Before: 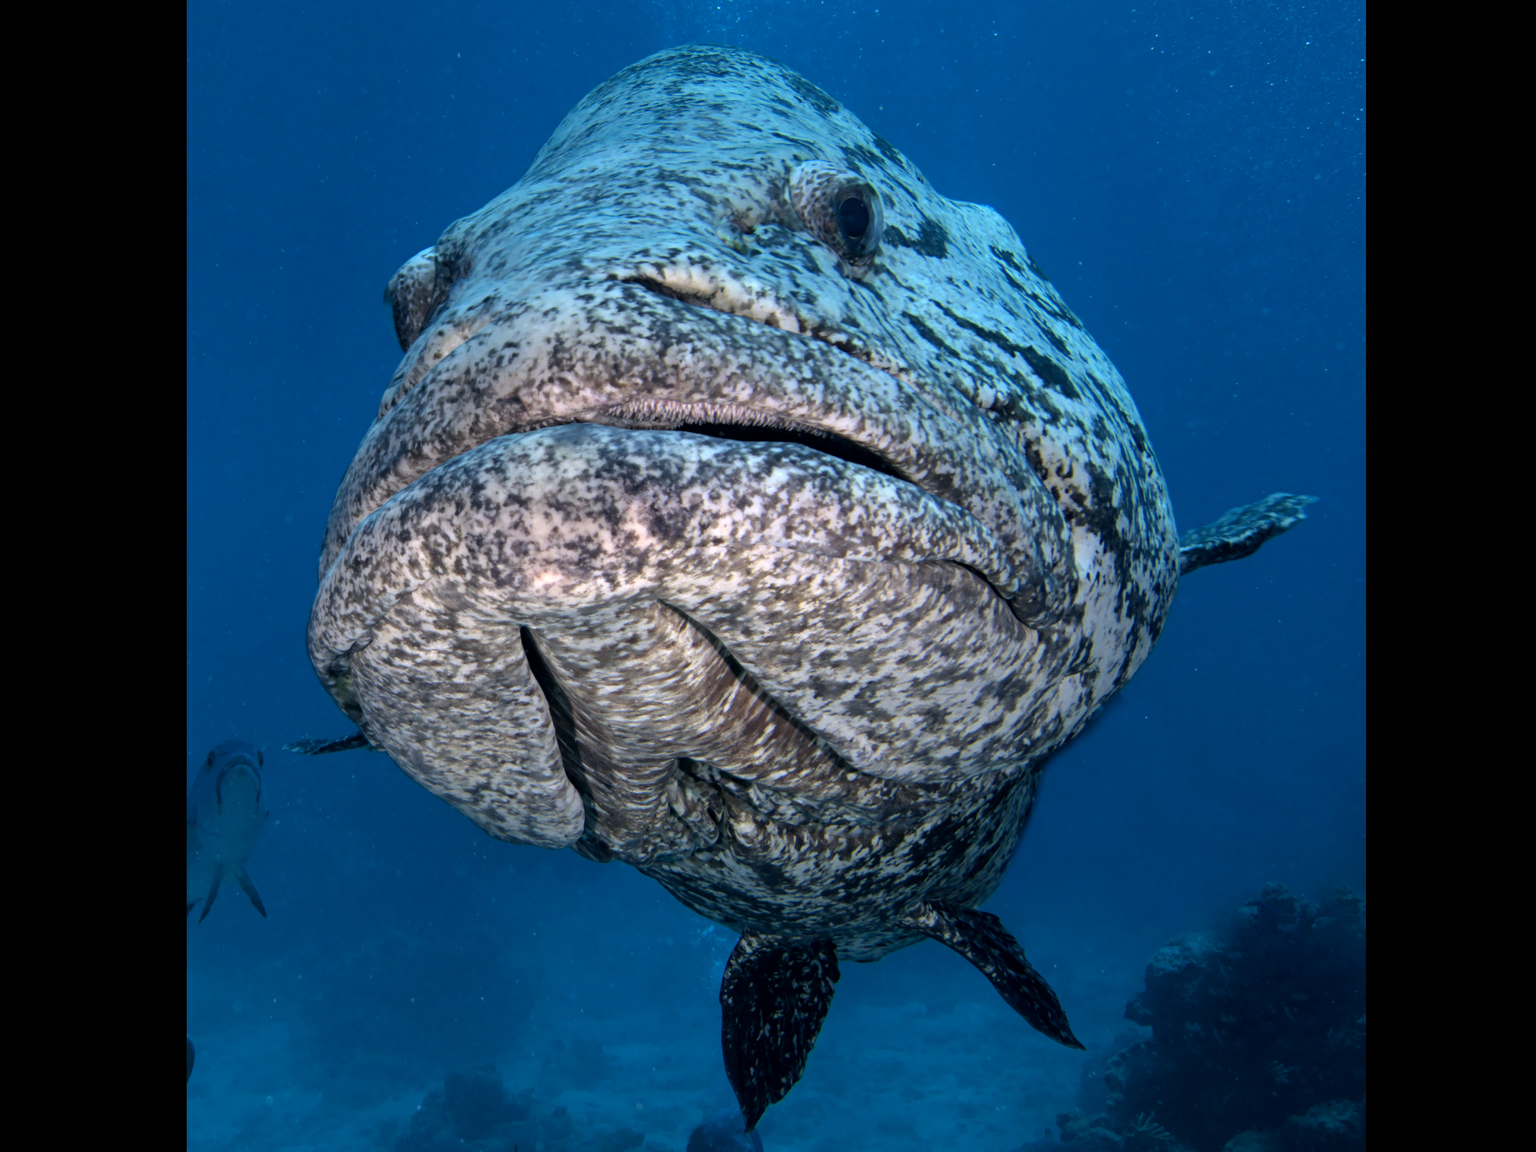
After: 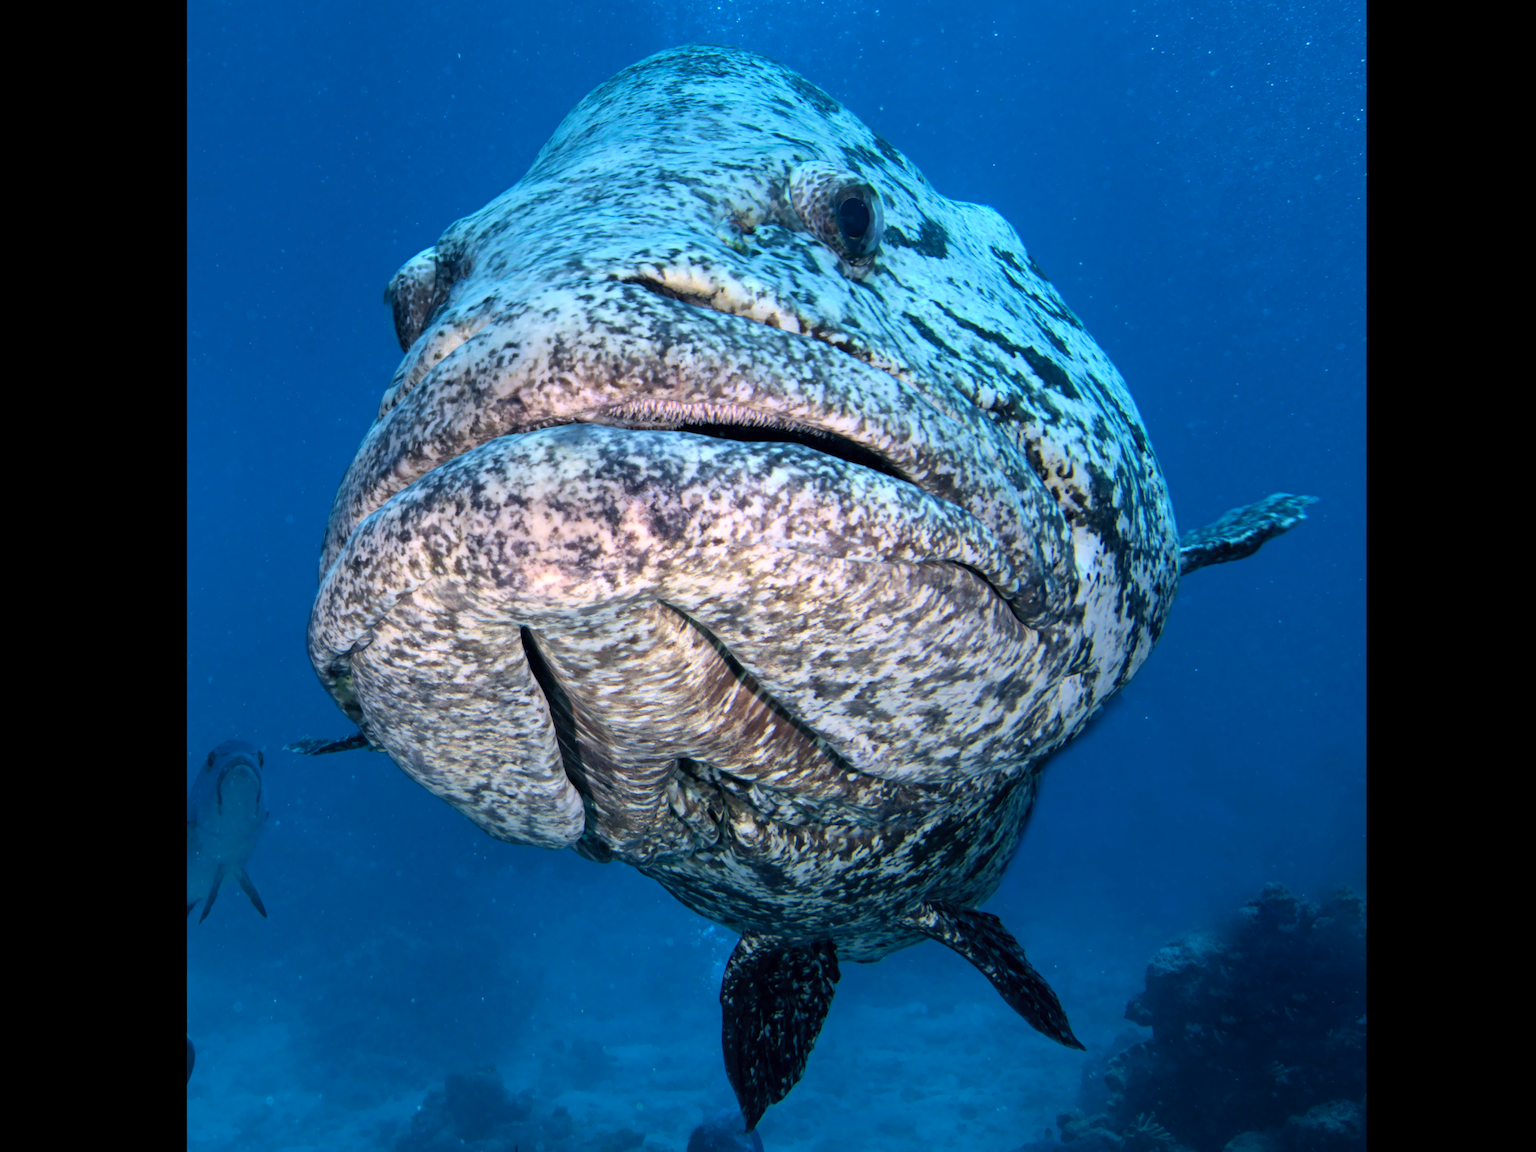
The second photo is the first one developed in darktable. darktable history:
contrast brightness saturation: contrast 0.195, brightness 0.164, saturation 0.219
velvia: on, module defaults
